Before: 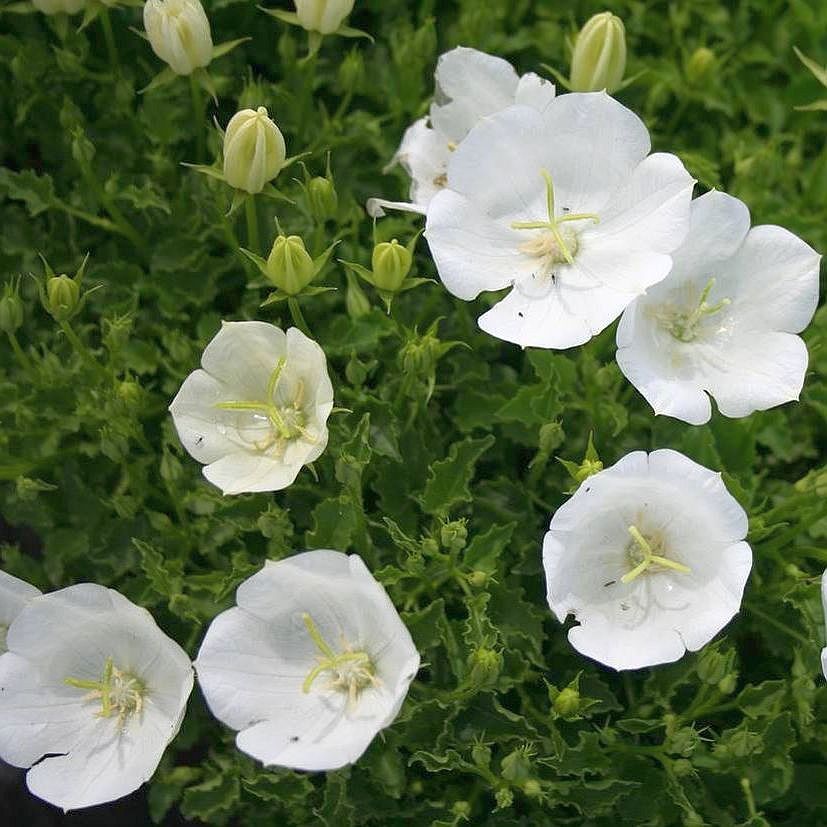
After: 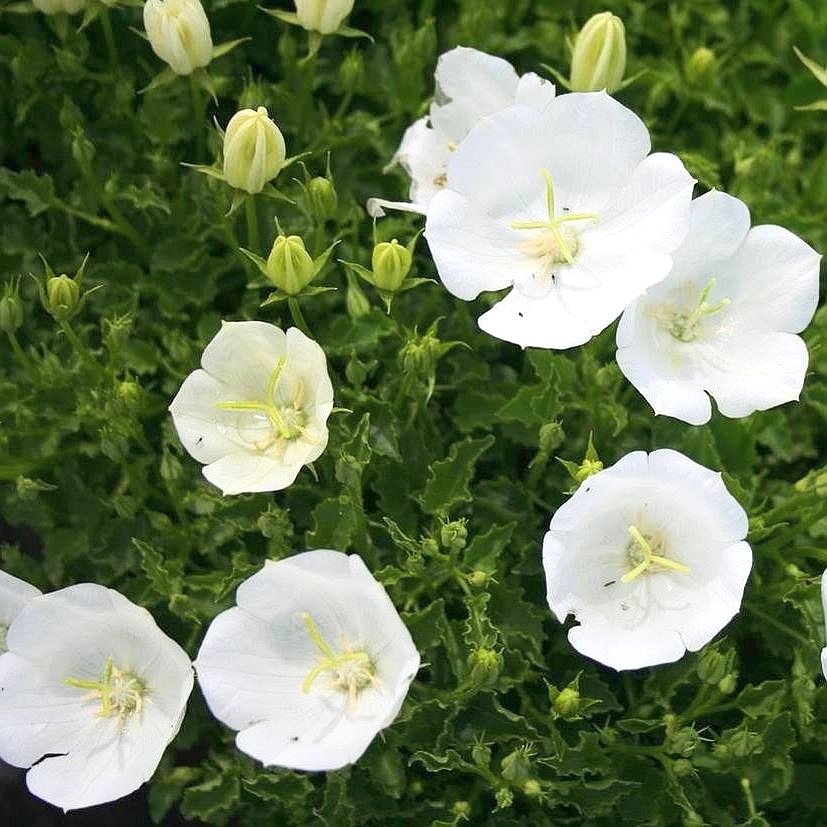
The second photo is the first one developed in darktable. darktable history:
tone equalizer: -8 EV 0.002 EV, -7 EV -0.017 EV, -6 EV 0.034 EV, -5 EV 0.051 EV, -4 EV 0.273 EV, -3 EV 0.631 EV, -2 EV 0.565 EV, -1 EV 0.211 EV, +0 EV 0.053 EV, edges refinement/feathering 500, mask exposure compensation -1.57 EV, preserve details no
